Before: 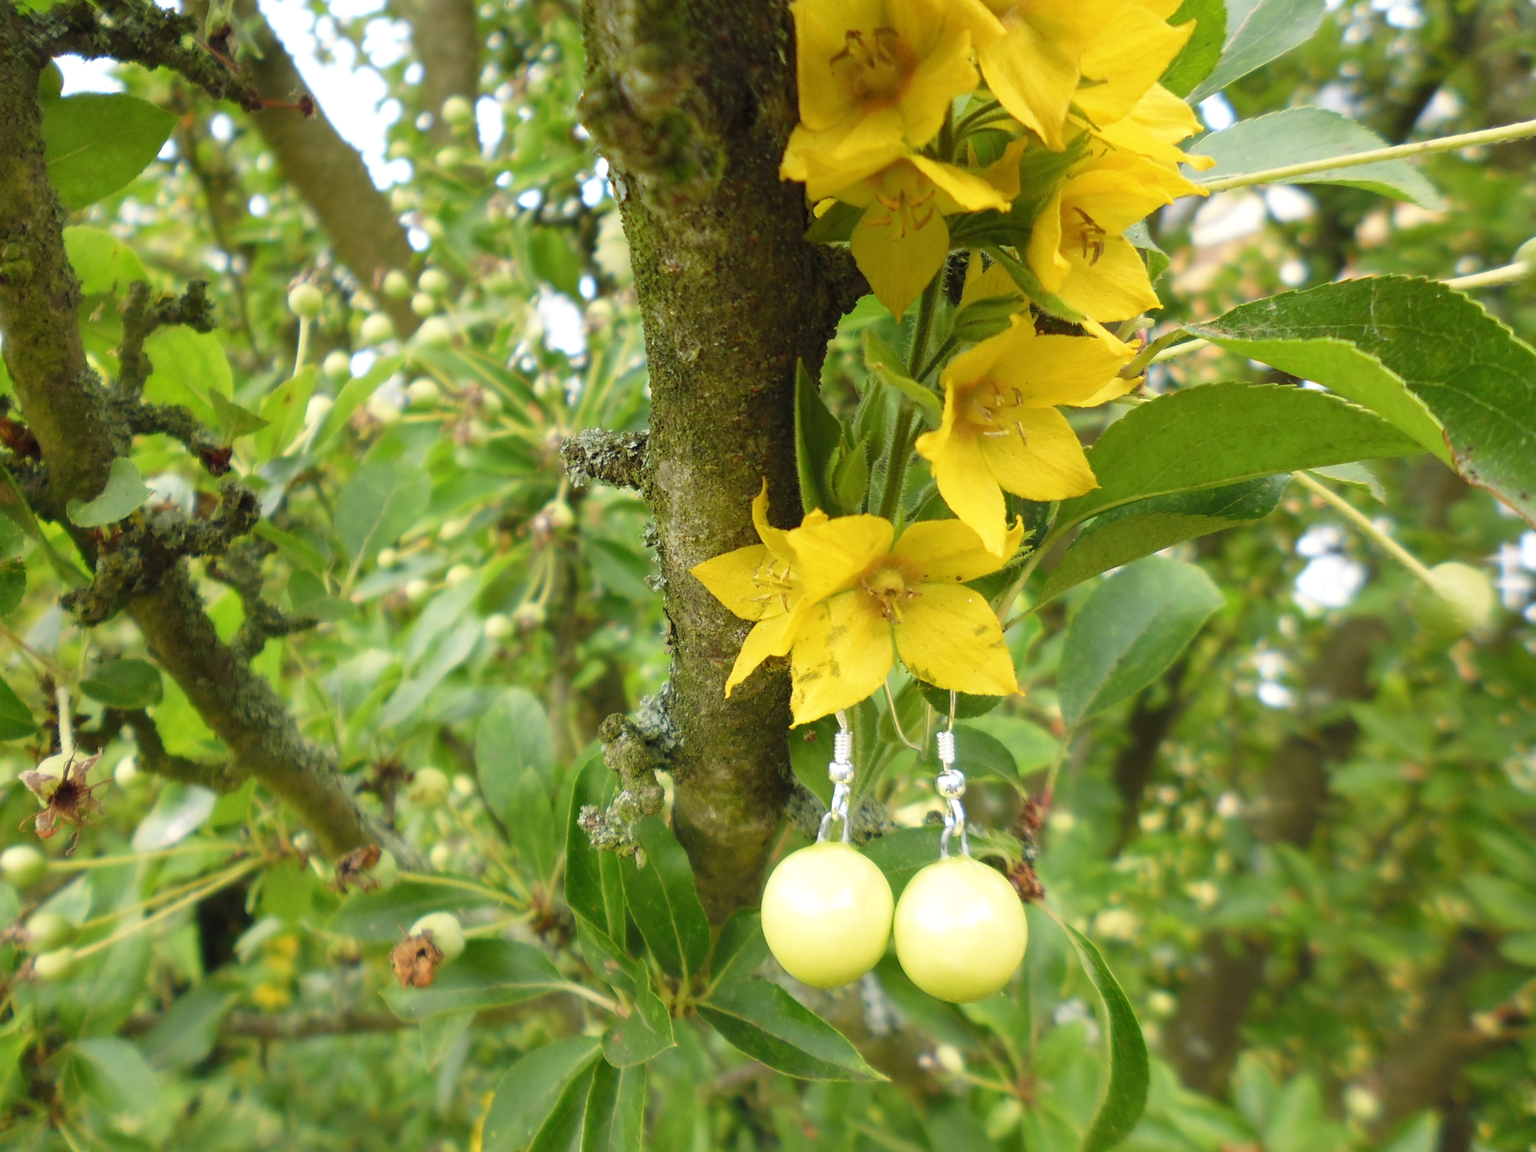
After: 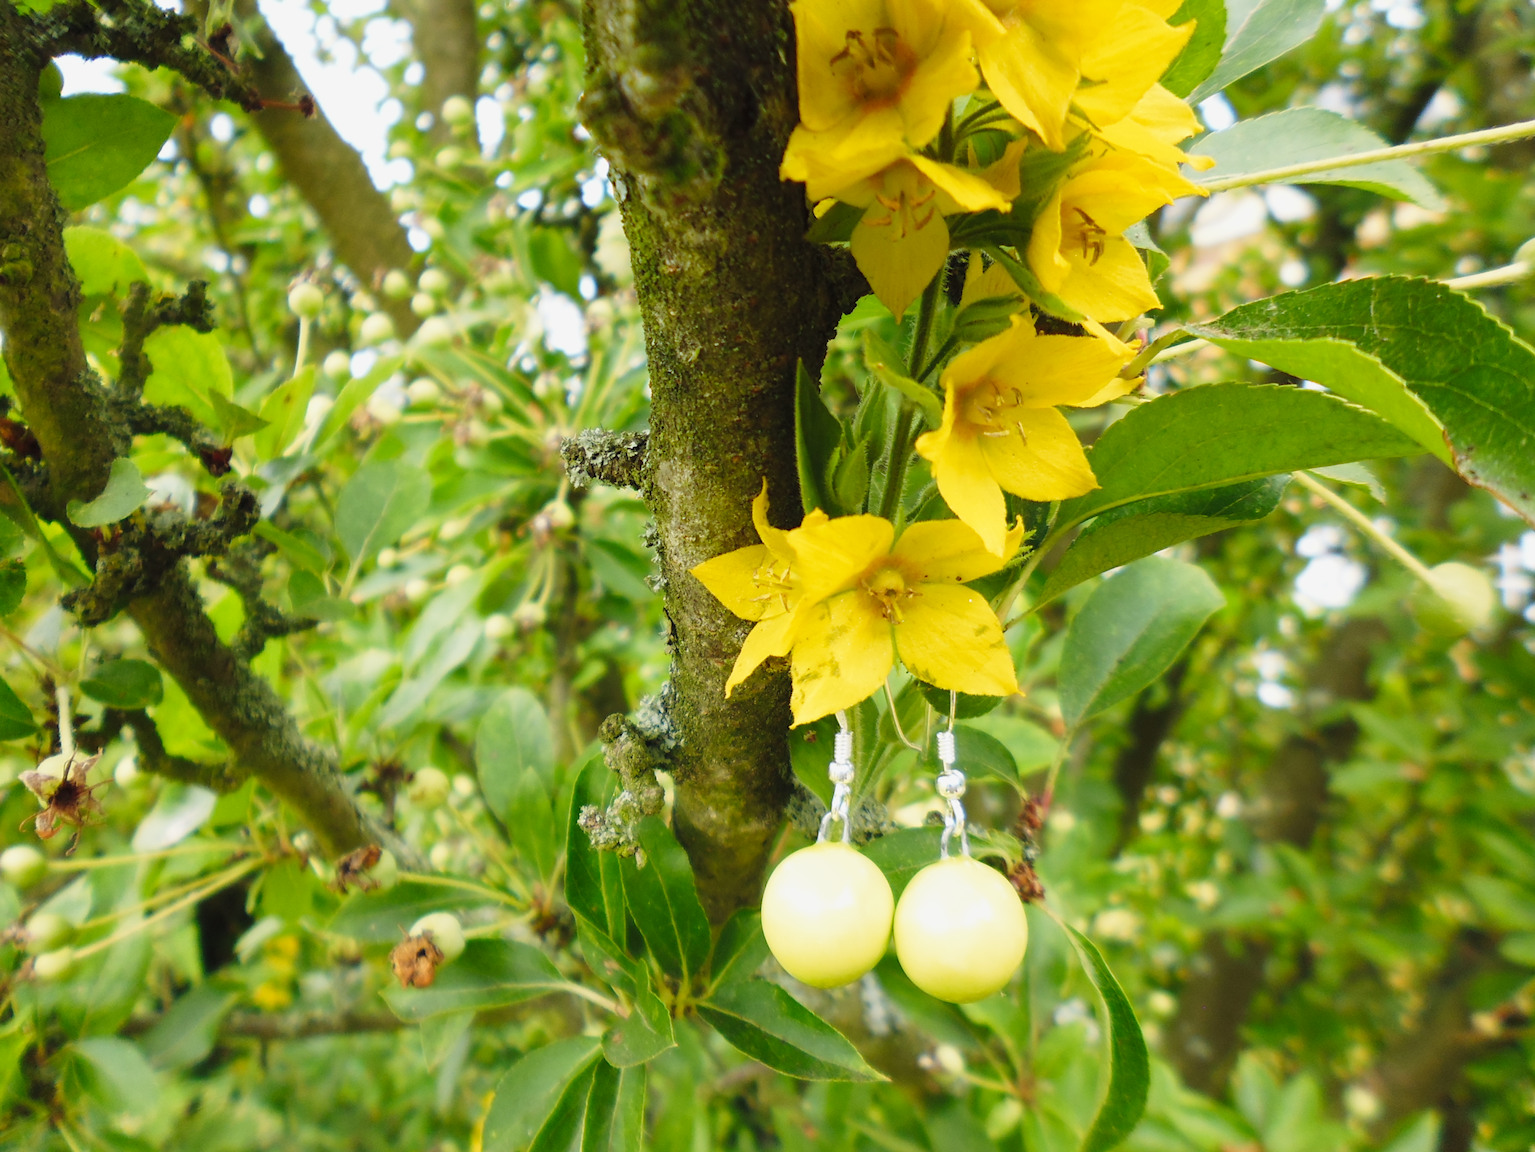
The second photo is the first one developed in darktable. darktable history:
tone curve: curves: ch0 [(0, 0.011) (0.139, 0.106) (0.295, 0.271) (0.499, 0.523) (0.739, 0.782) (0.857, 0.879) (1, 0.967)]; ch1 [(0, 0) (0.272, 0.249) (0.388, 0.385) (0.469, 0.456) (0.495, 0.497) (0.524, 0.518) (0.602, 0.623) (0.725, 0.779) (1, 1)]; ch2 [(0, 0) (0.125, 0.089) (0.353, 0.329) (0.443, 0.408) (0.502, 0.499) (0.548, 0.549) (0.608, 0.635) (1, 1)], preserve colors none
